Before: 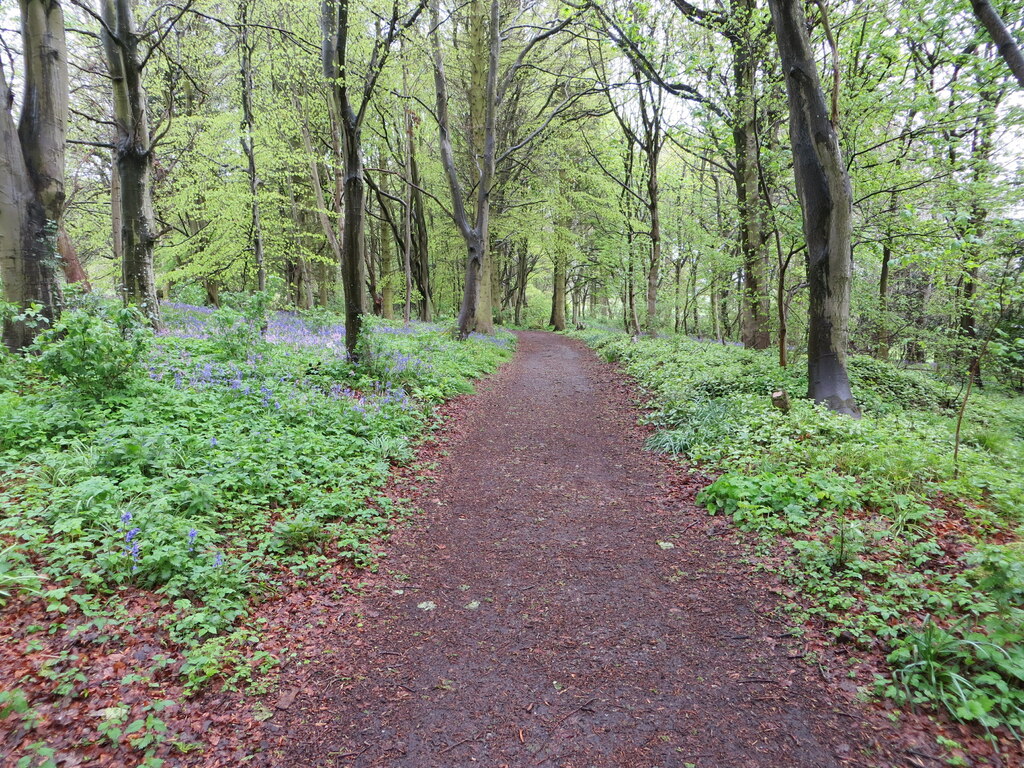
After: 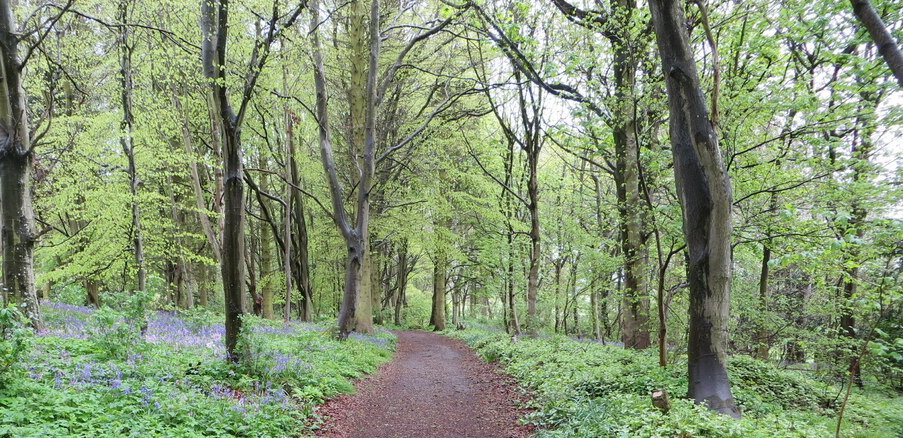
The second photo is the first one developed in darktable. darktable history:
crop and rotate: left 11.732%, bottom 42.855%
